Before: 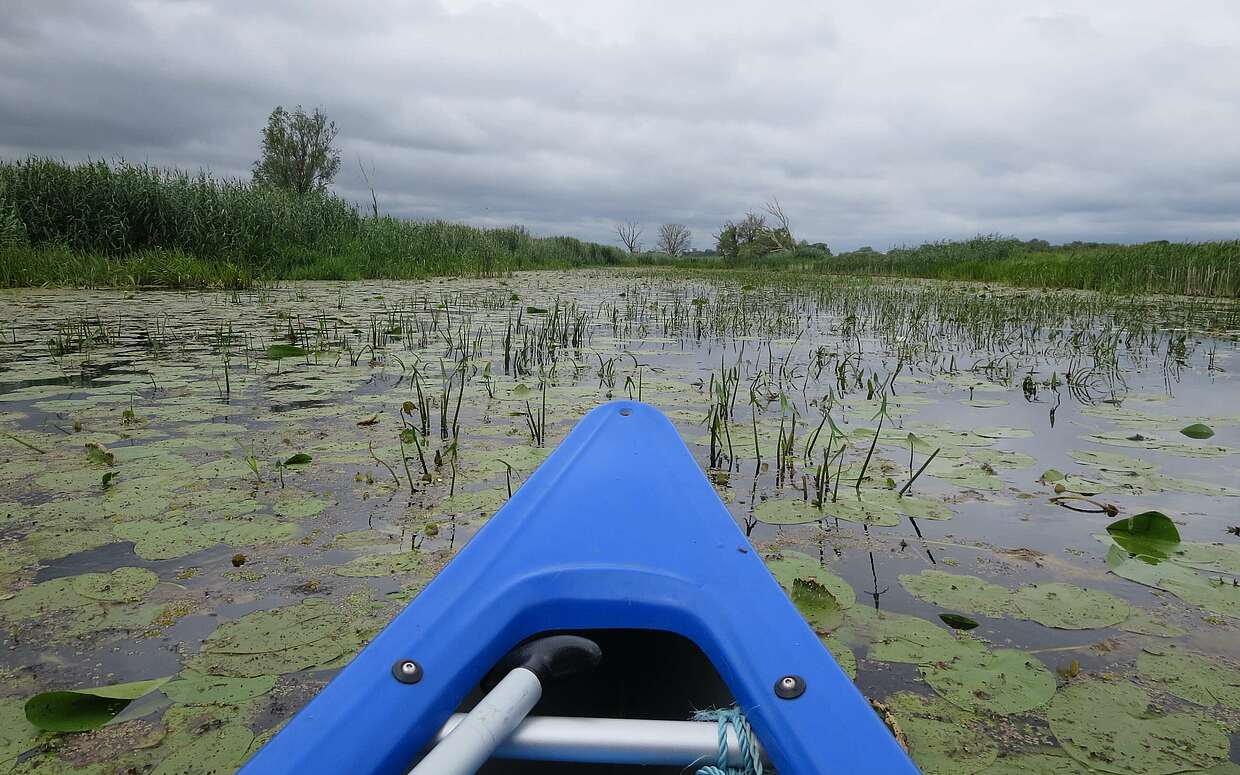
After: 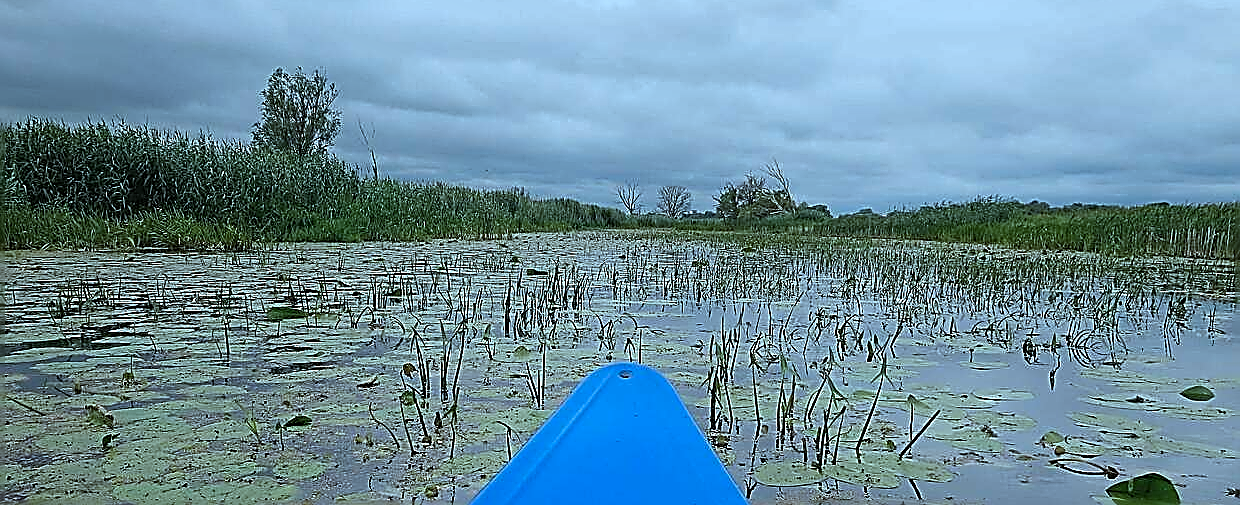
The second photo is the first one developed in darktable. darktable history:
crop and rotate: top 4.954%, bottom 29.772%
exposure: exposure -0.069 EV, compensate highlight preservation false
sharpen: amount 1.988
shadows and highlights: shadows 23, highlights -49.15, soften with gaussian
color correction: highlights a* -10.42, highlights b* -19.8
